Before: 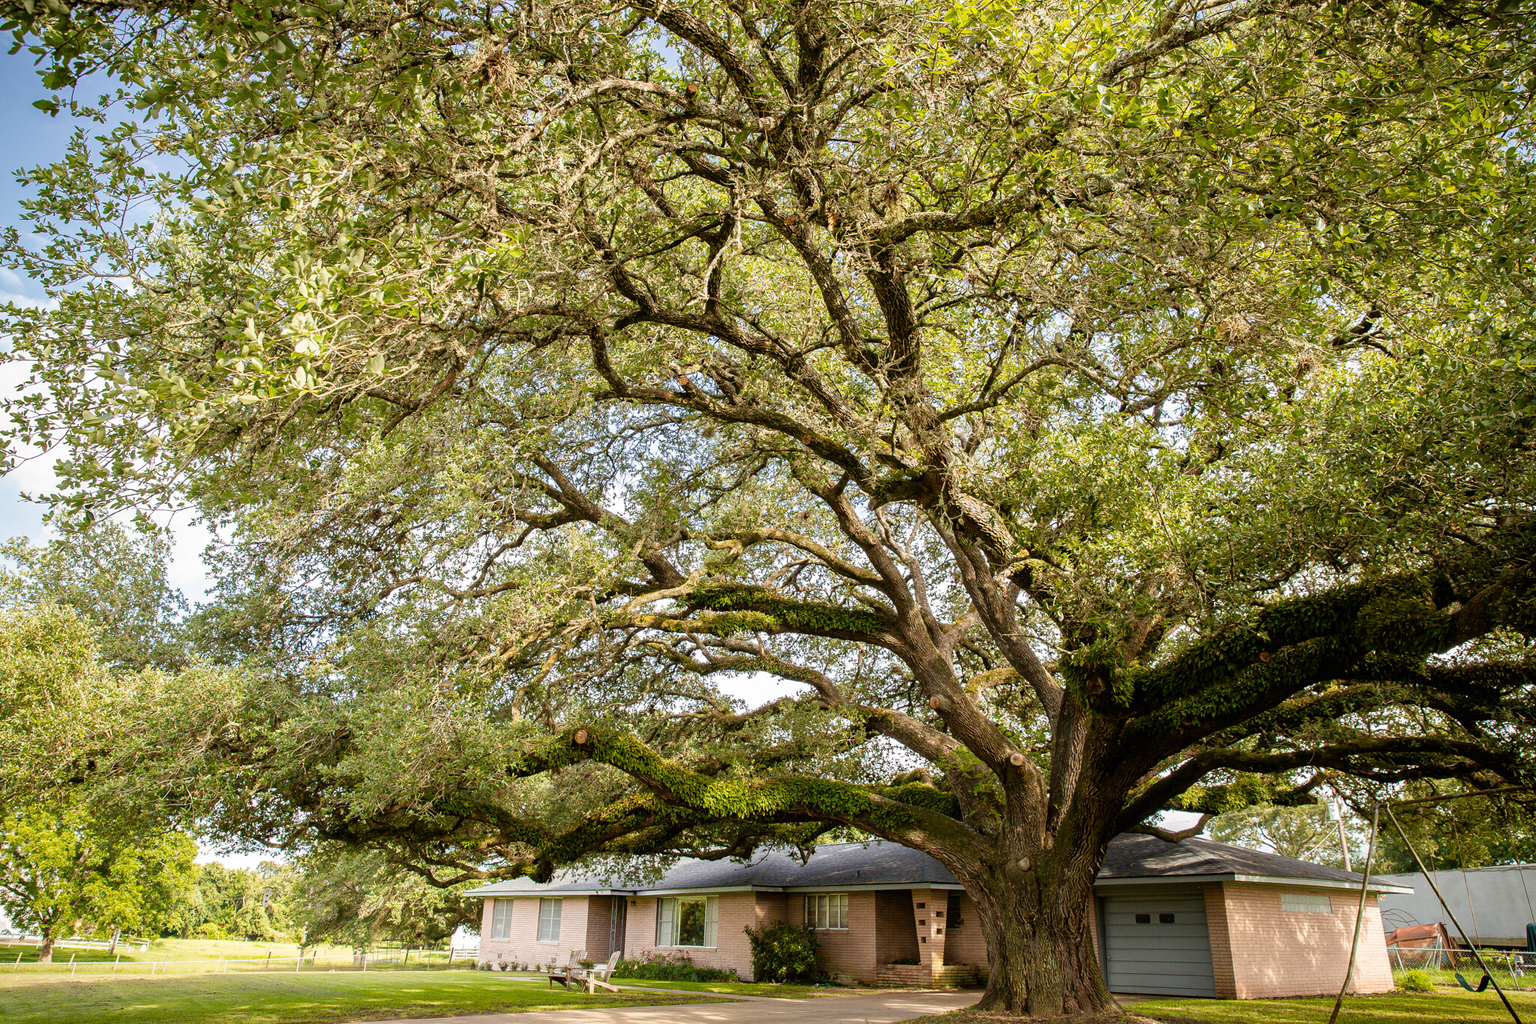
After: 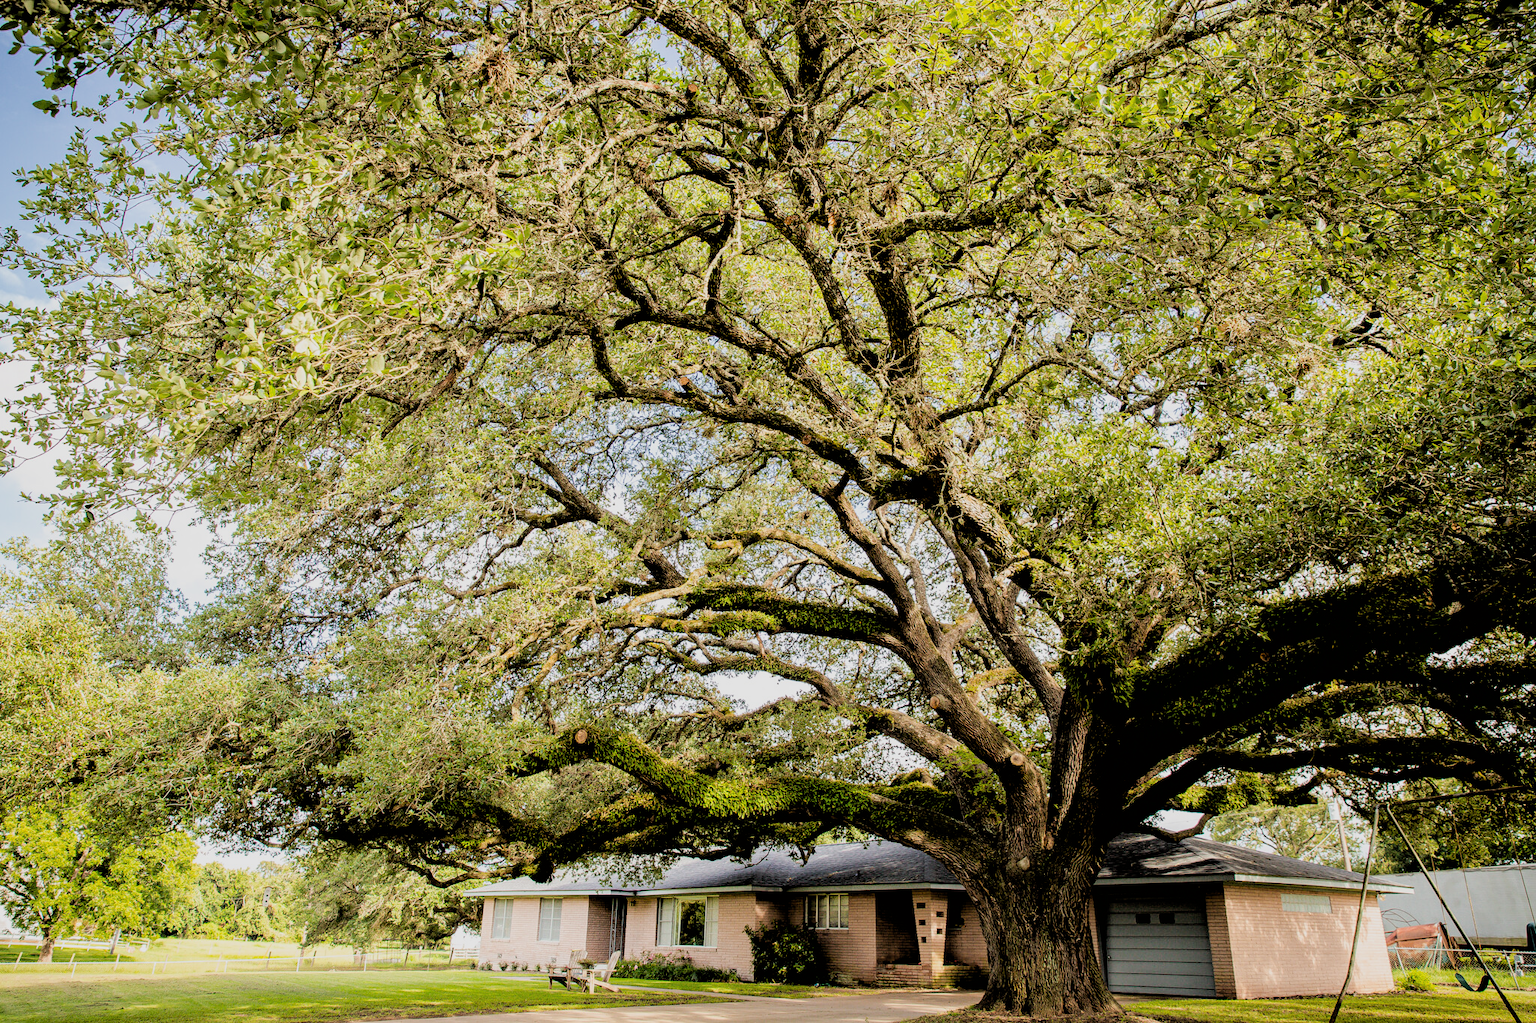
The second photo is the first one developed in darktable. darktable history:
filmic rgb: black relative exposure -2.73 EV, white relative exposure 4.56 EV, hardness 1.69, contrast 1.248
exposure: exposure 0.378 EV, compensate exposure bias true, compensate highlight preservation false
